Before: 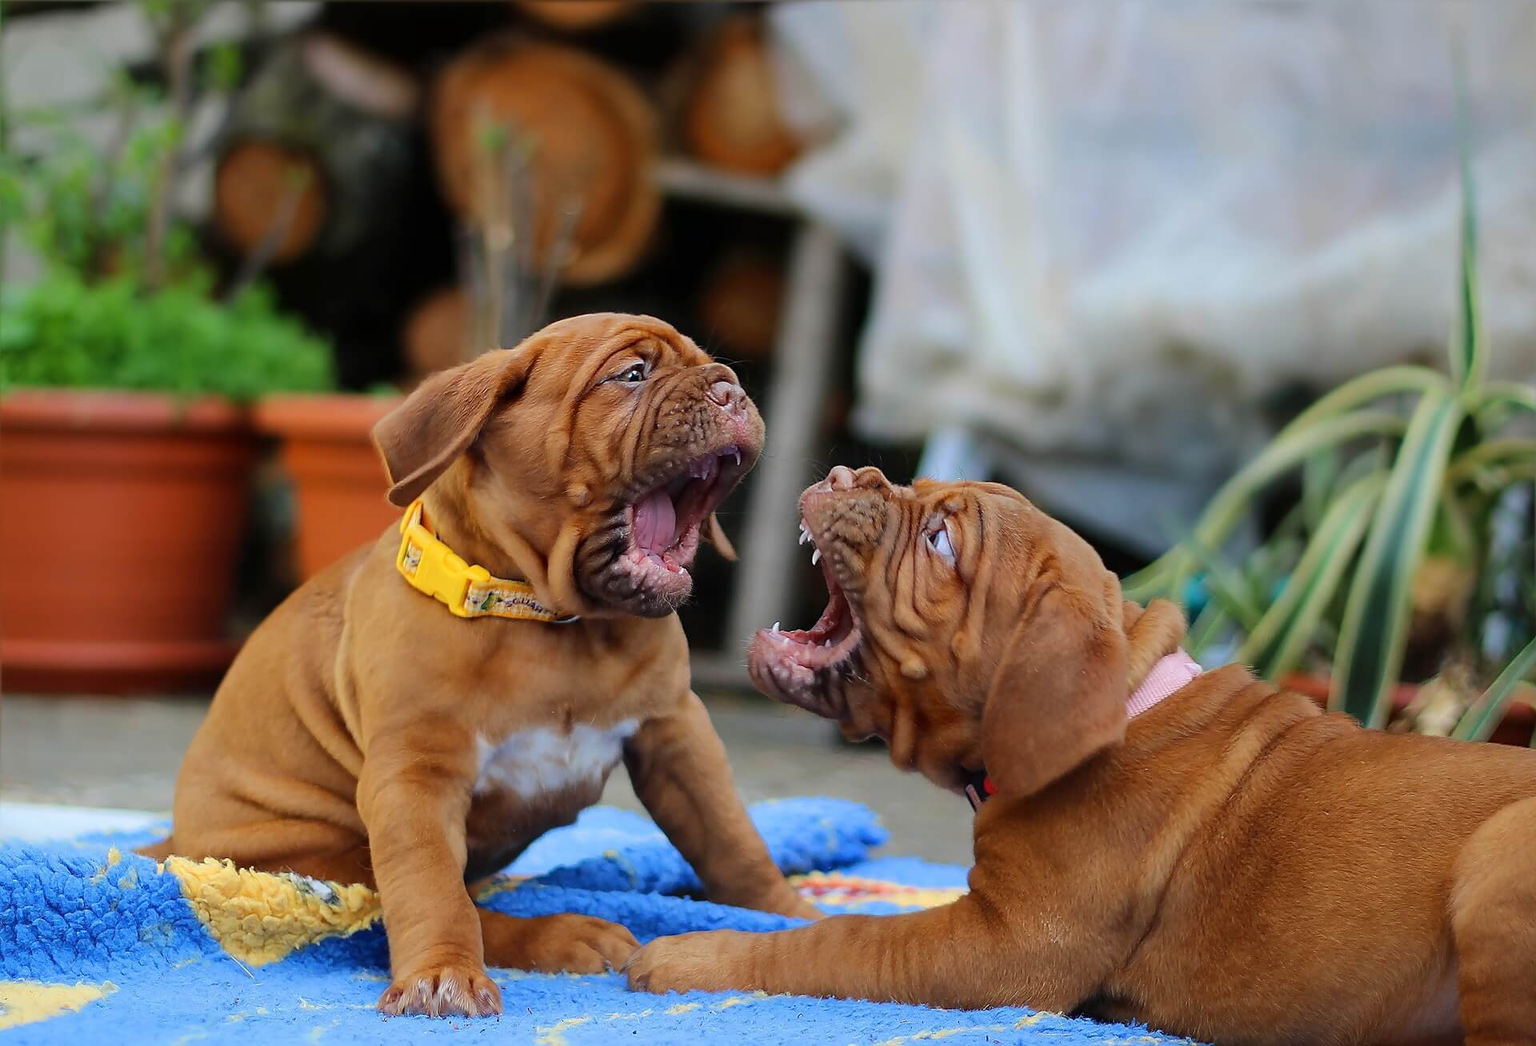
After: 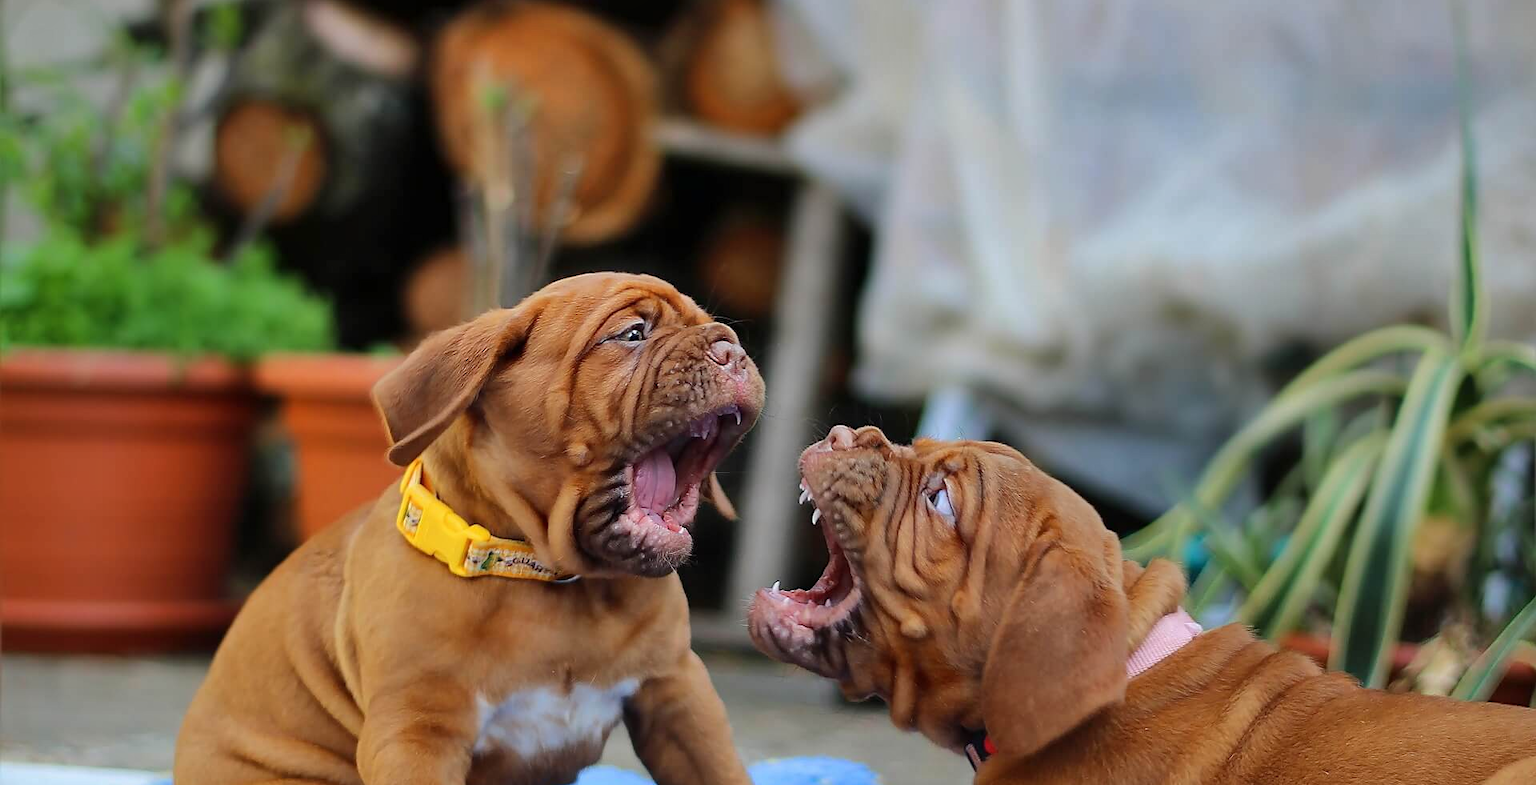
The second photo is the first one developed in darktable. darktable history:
crop: top 3.975%, bottom 20.921%
shadows and highlights: soften with gaussian
